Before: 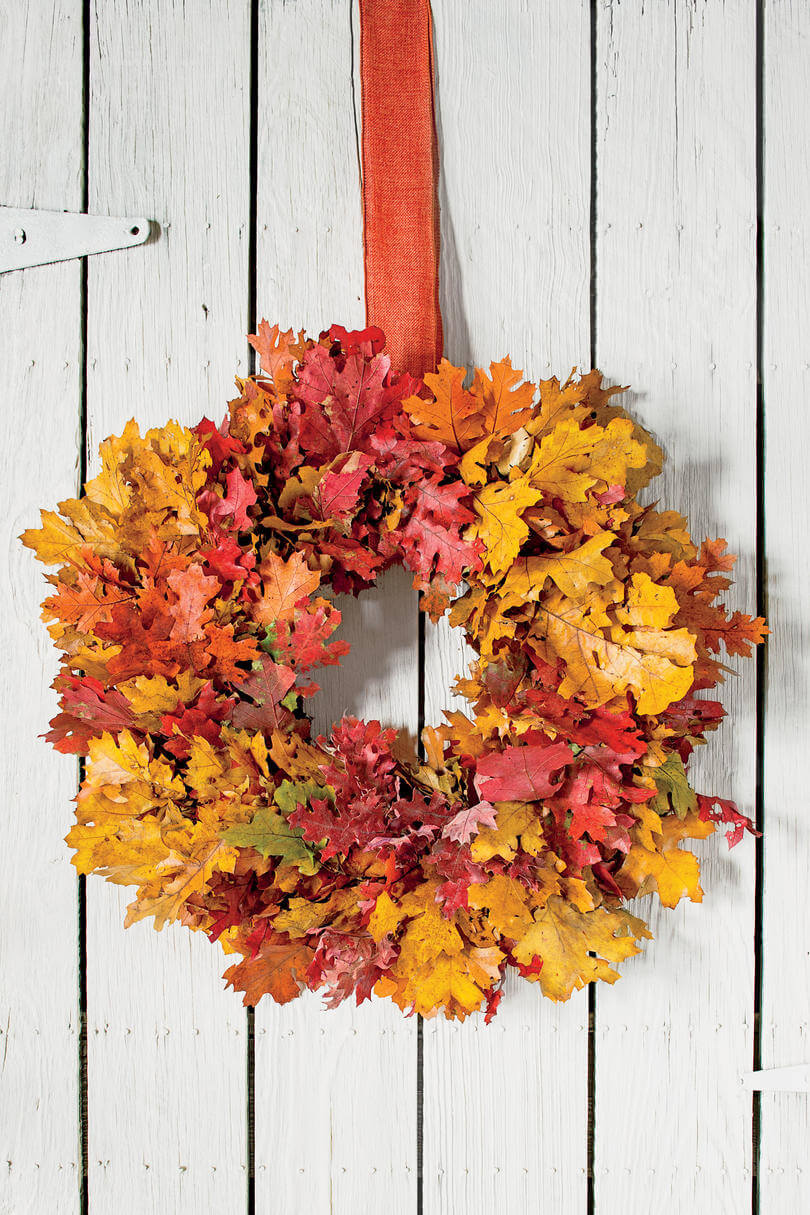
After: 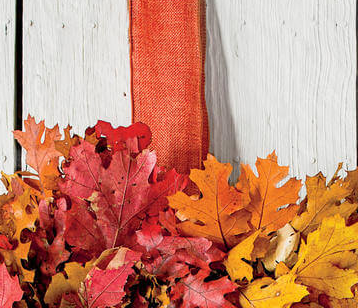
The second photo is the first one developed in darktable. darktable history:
crop: left 28.909%, top 16.807%, right 26.834%, bottom 57.832%
